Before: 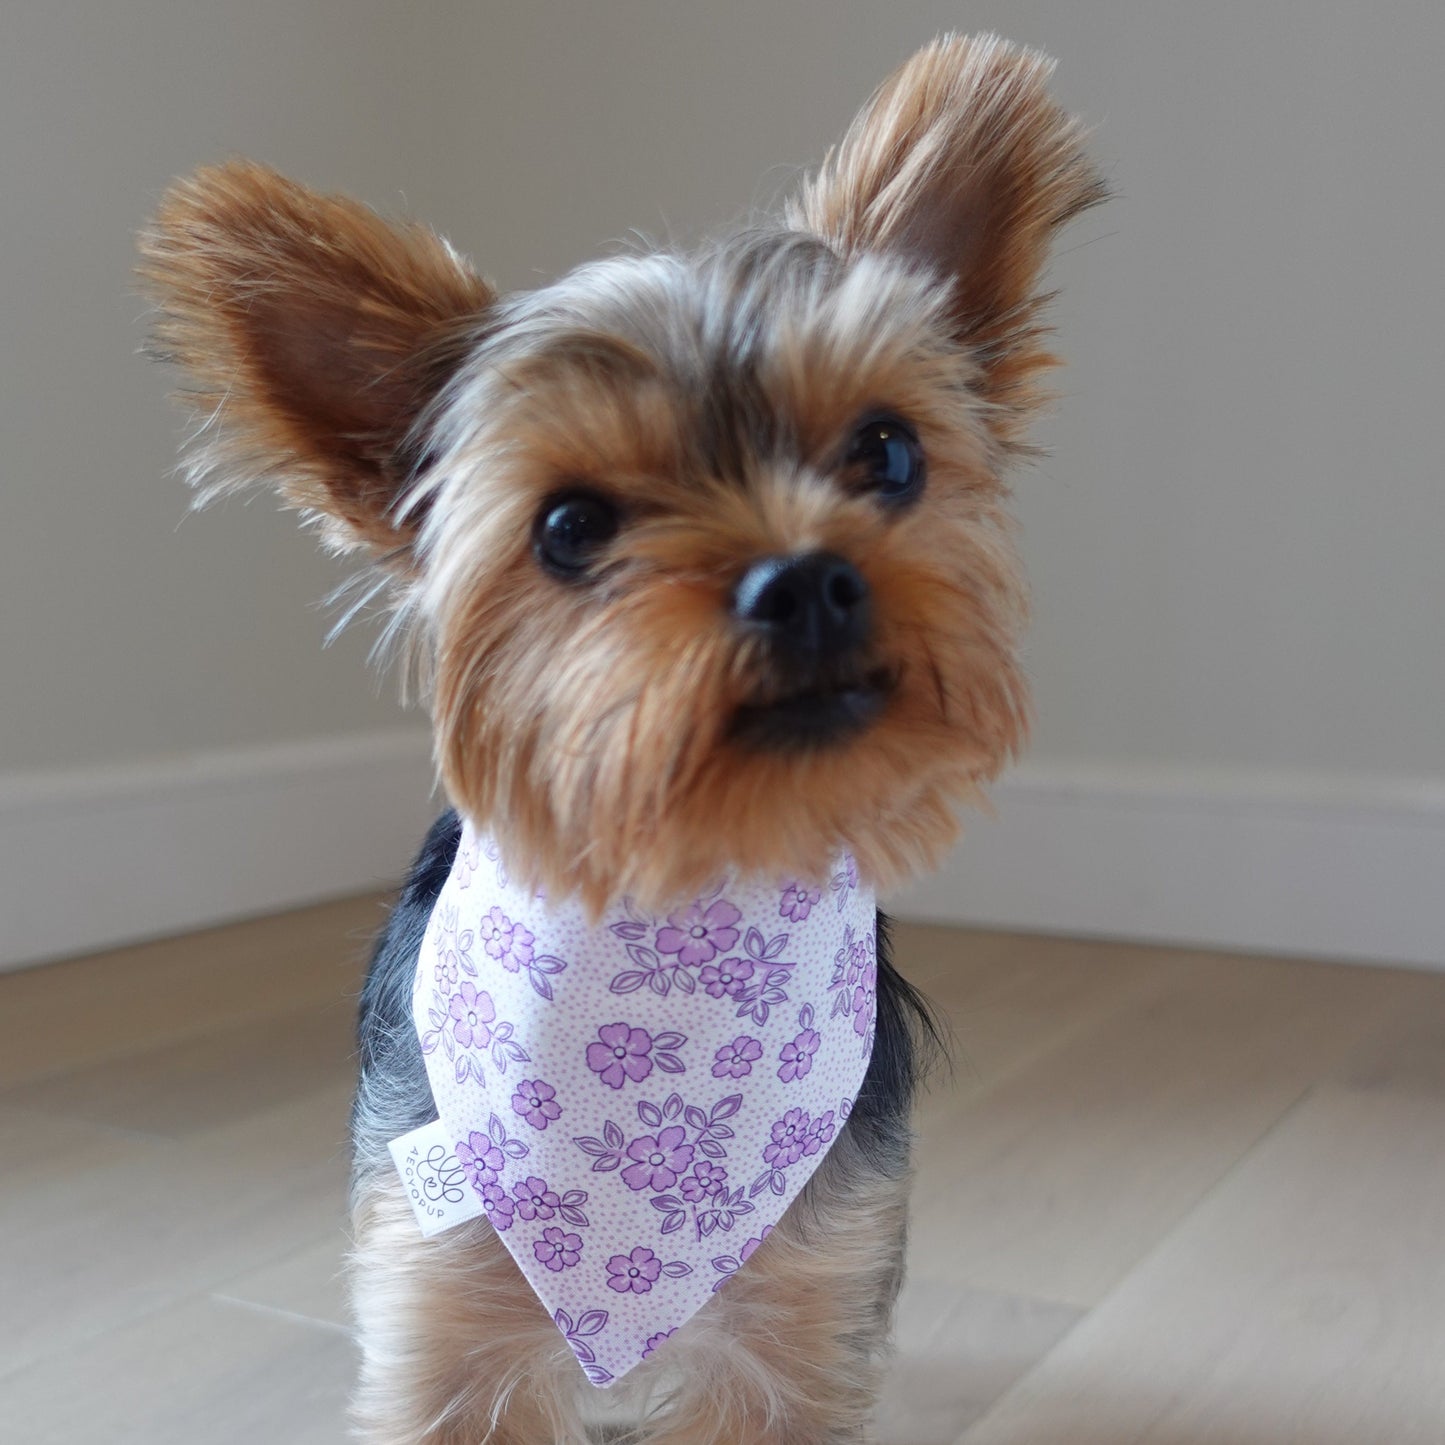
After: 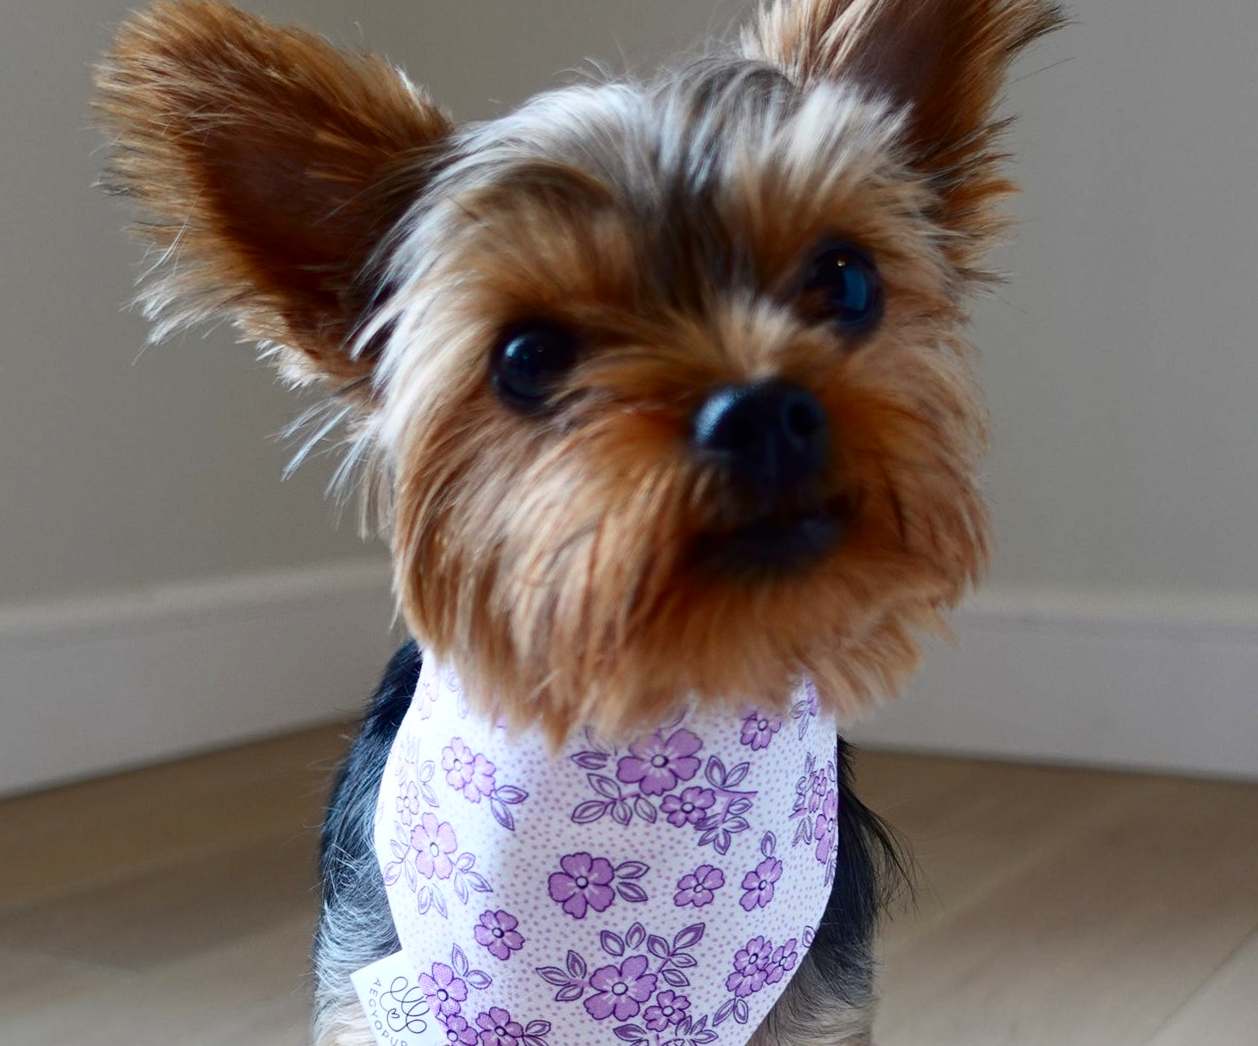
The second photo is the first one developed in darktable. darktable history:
contrast brightness saturation: contrast 0.21, brightness -0.11, saturation 0.21
rotate and perspective: rotation -0.45°, automatic cropping original format, crop left 0.008, crop right 0.992, crop top 0.012, crop bottom 0.988
crop and rotate: left 2.425%, top 11.305%, right 9.6%, bottom 15.08%
